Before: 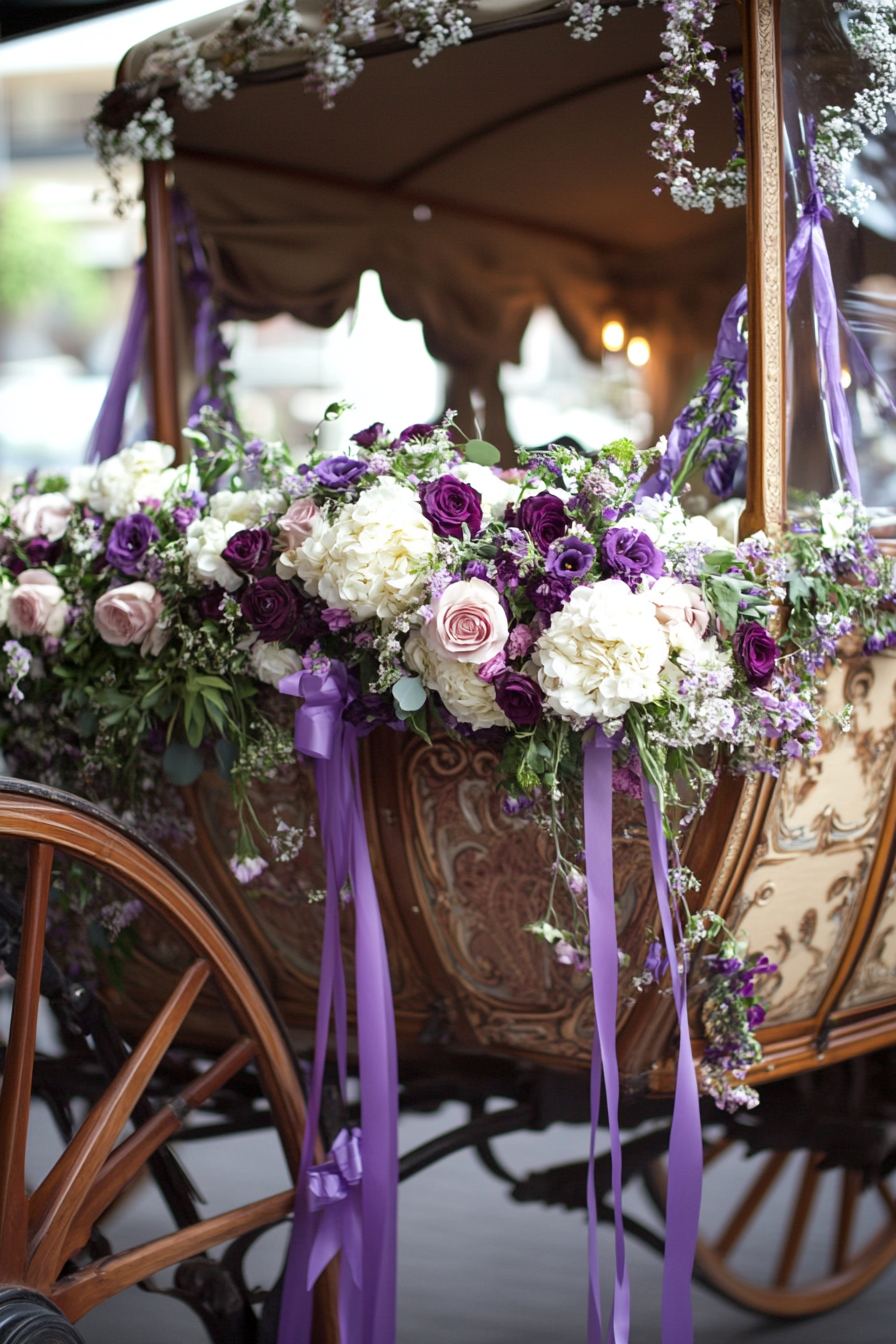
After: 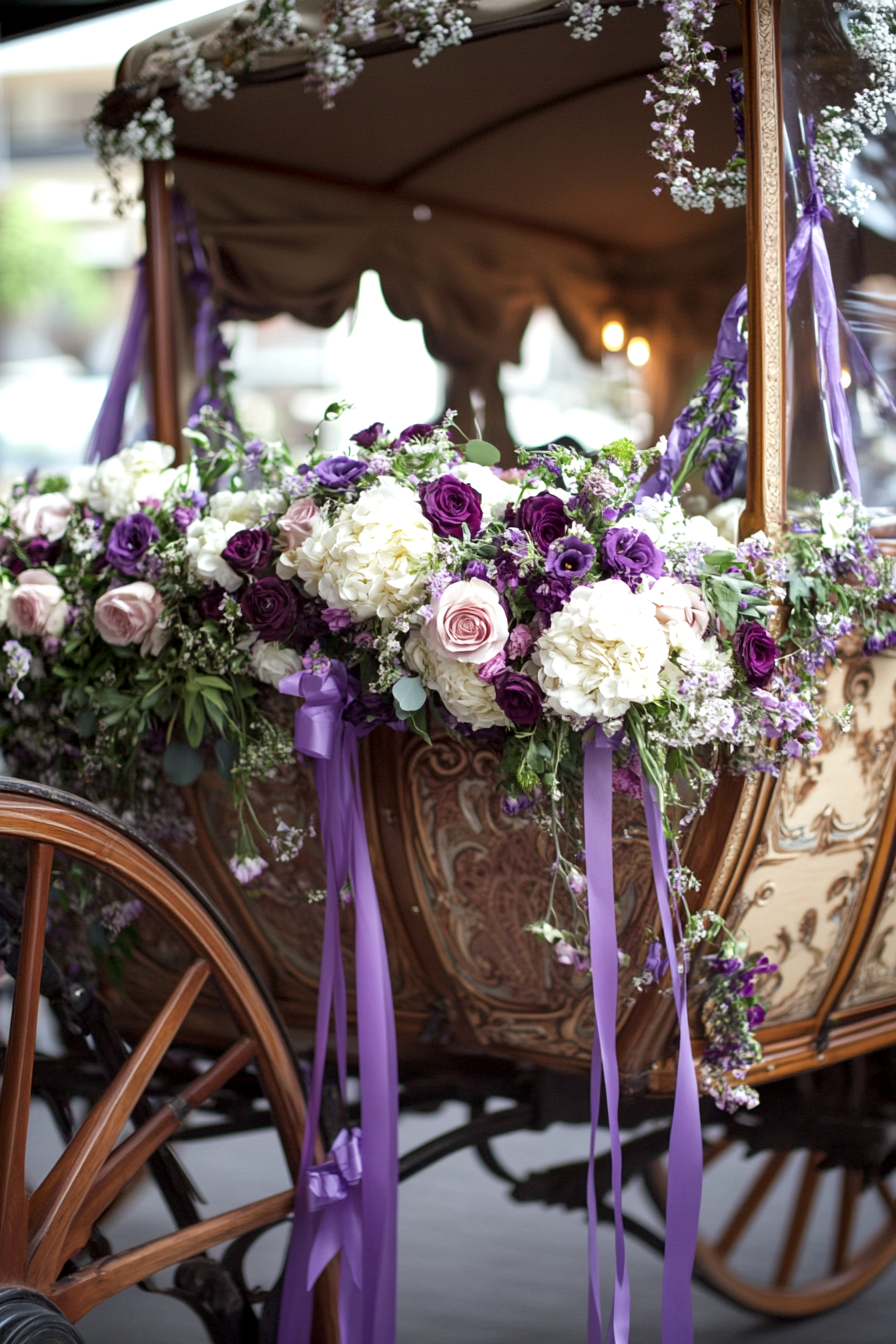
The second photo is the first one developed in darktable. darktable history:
local contrast: highlights 104%, shadows 102%, detail 119%, midtone range 0.2
